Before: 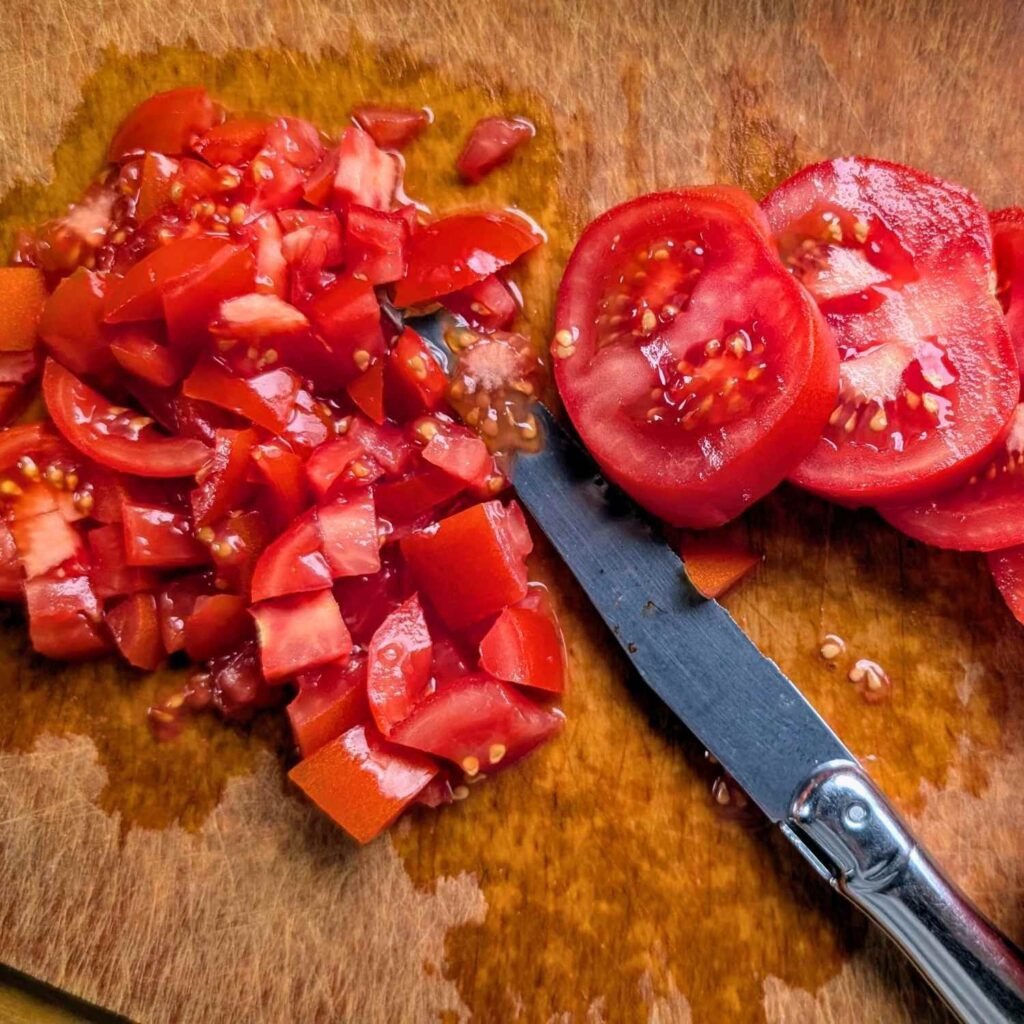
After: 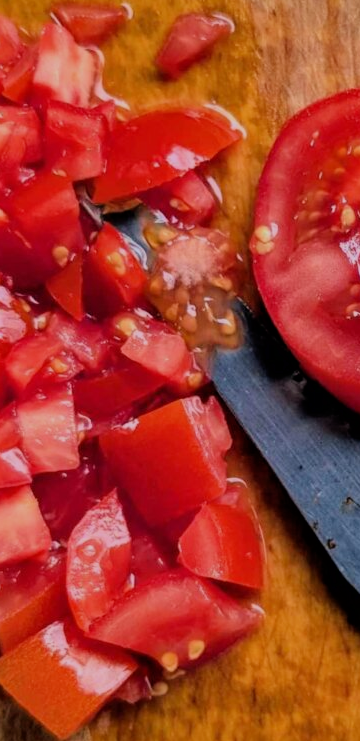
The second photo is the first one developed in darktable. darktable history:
filmic rgb: black relative exposure -7.15 EV, white relative exposure 5.36 EV, hardness 3.02, color science v6 (2022)
crop and rotate: left 29.476%, top 10.214%, right 35.32%, bottom 17.333%
